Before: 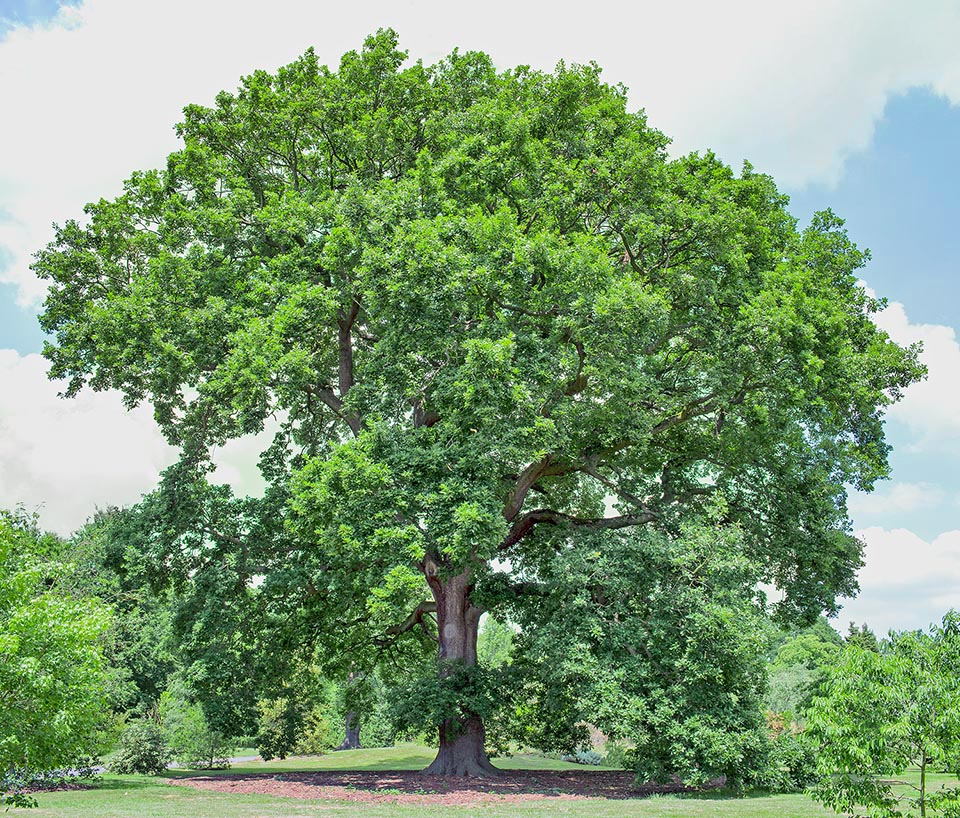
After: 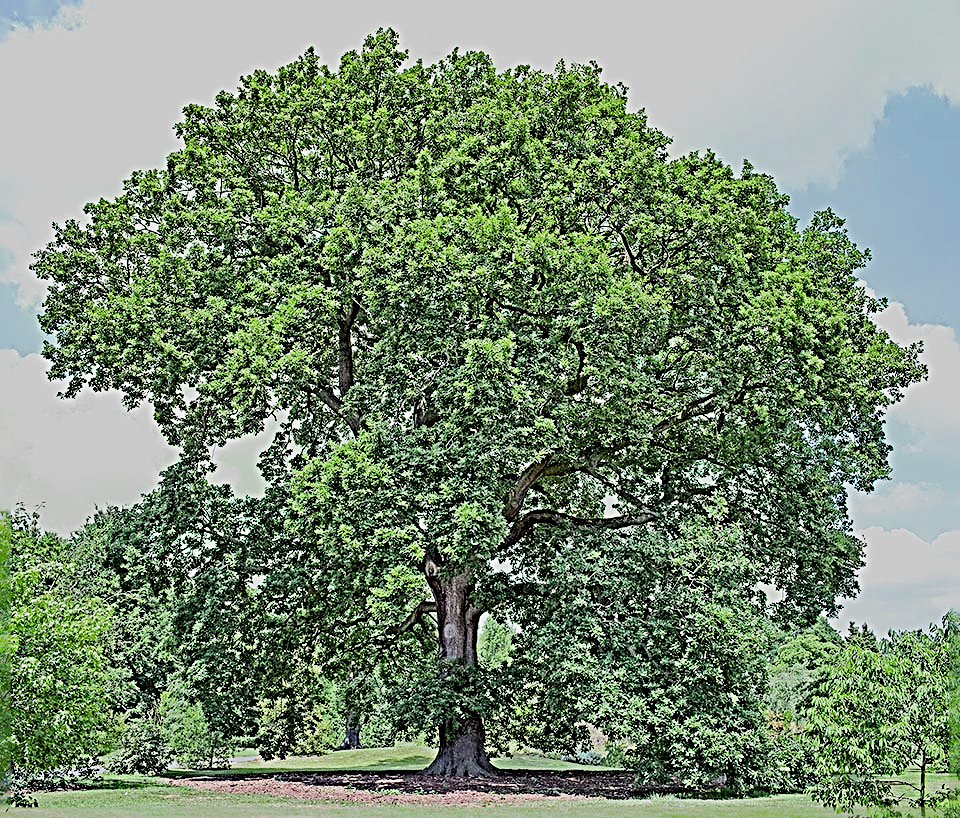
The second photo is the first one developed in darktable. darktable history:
sharpen: radius 4.001, amount 2
filmic rgb: black relative exposure -7.65 EV, white relative exposure 4.56 EV, hardness 3.61
